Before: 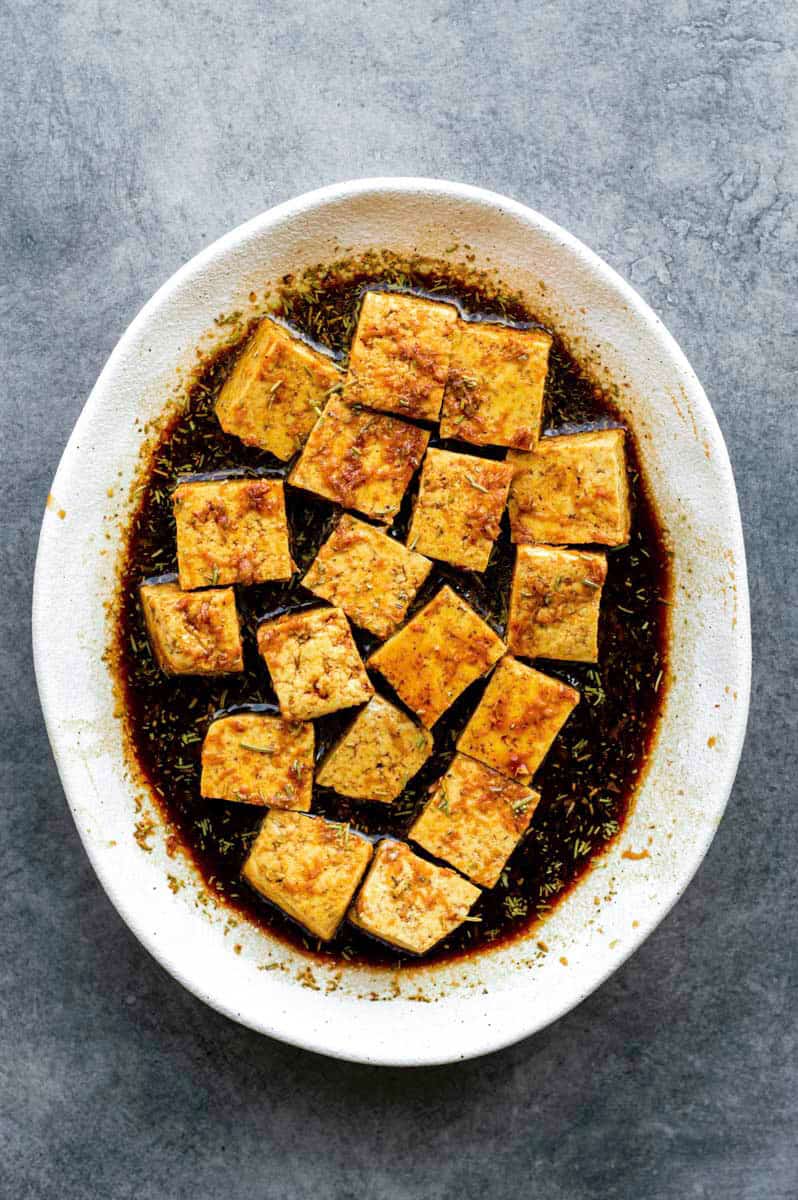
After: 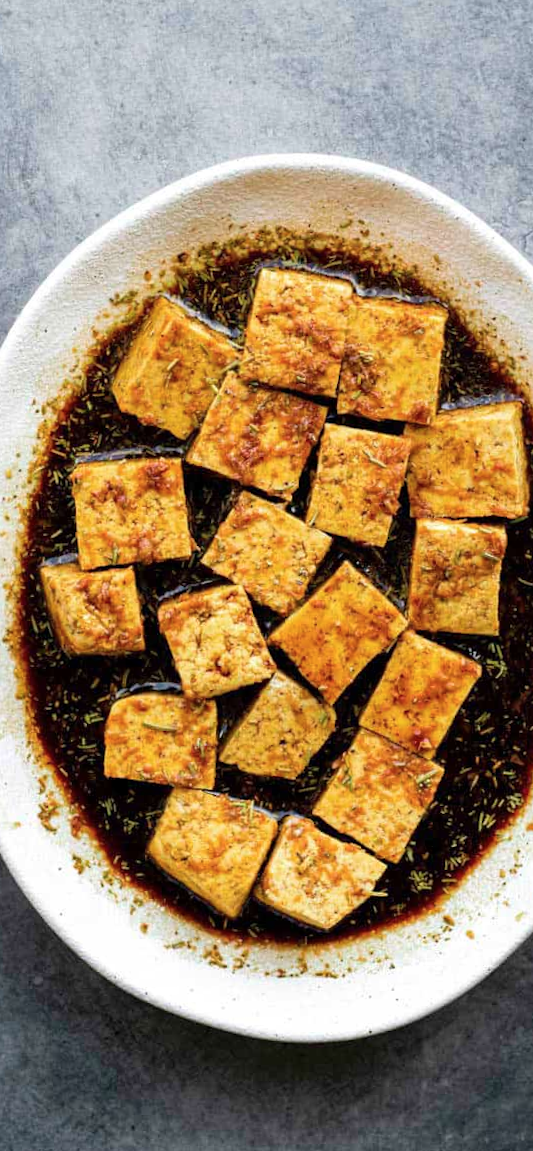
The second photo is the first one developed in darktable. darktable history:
color balance rgb: perceptual saturation grading › global saturation -3%
crop and rotate: left 12.648%, right 20.685%
rotate and perspective: rotation -1°, crop left 0.011, crop right 0.989, crop top 0.025, crop bottom 0.975
